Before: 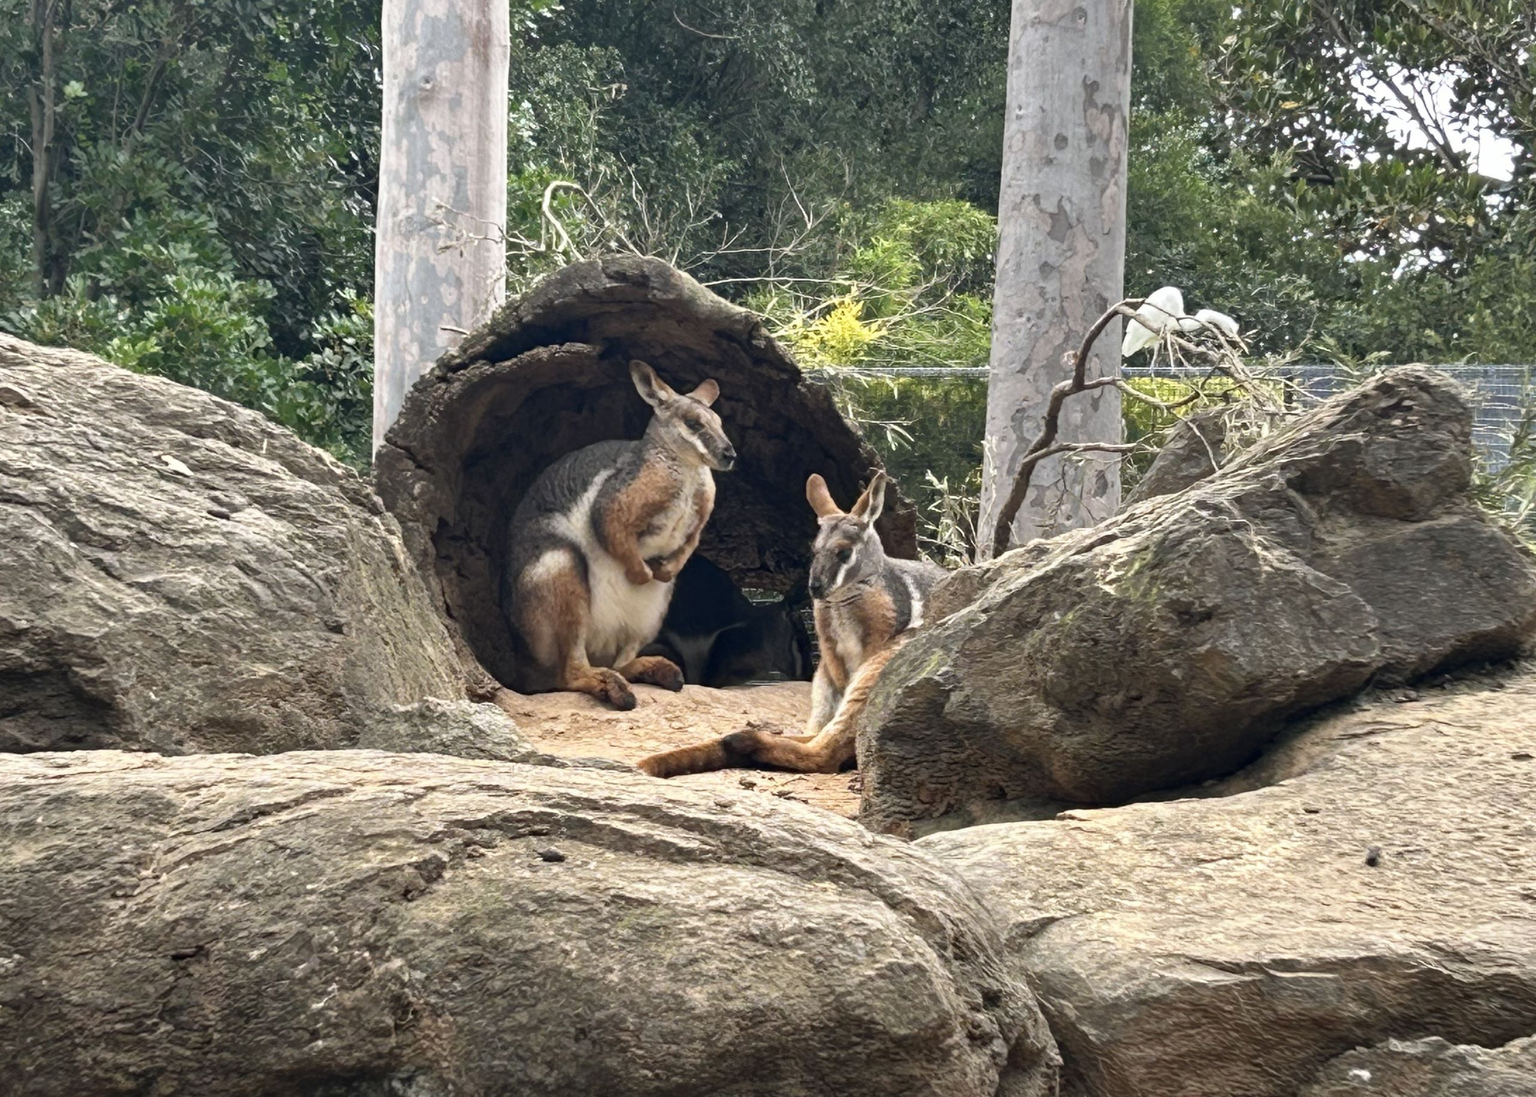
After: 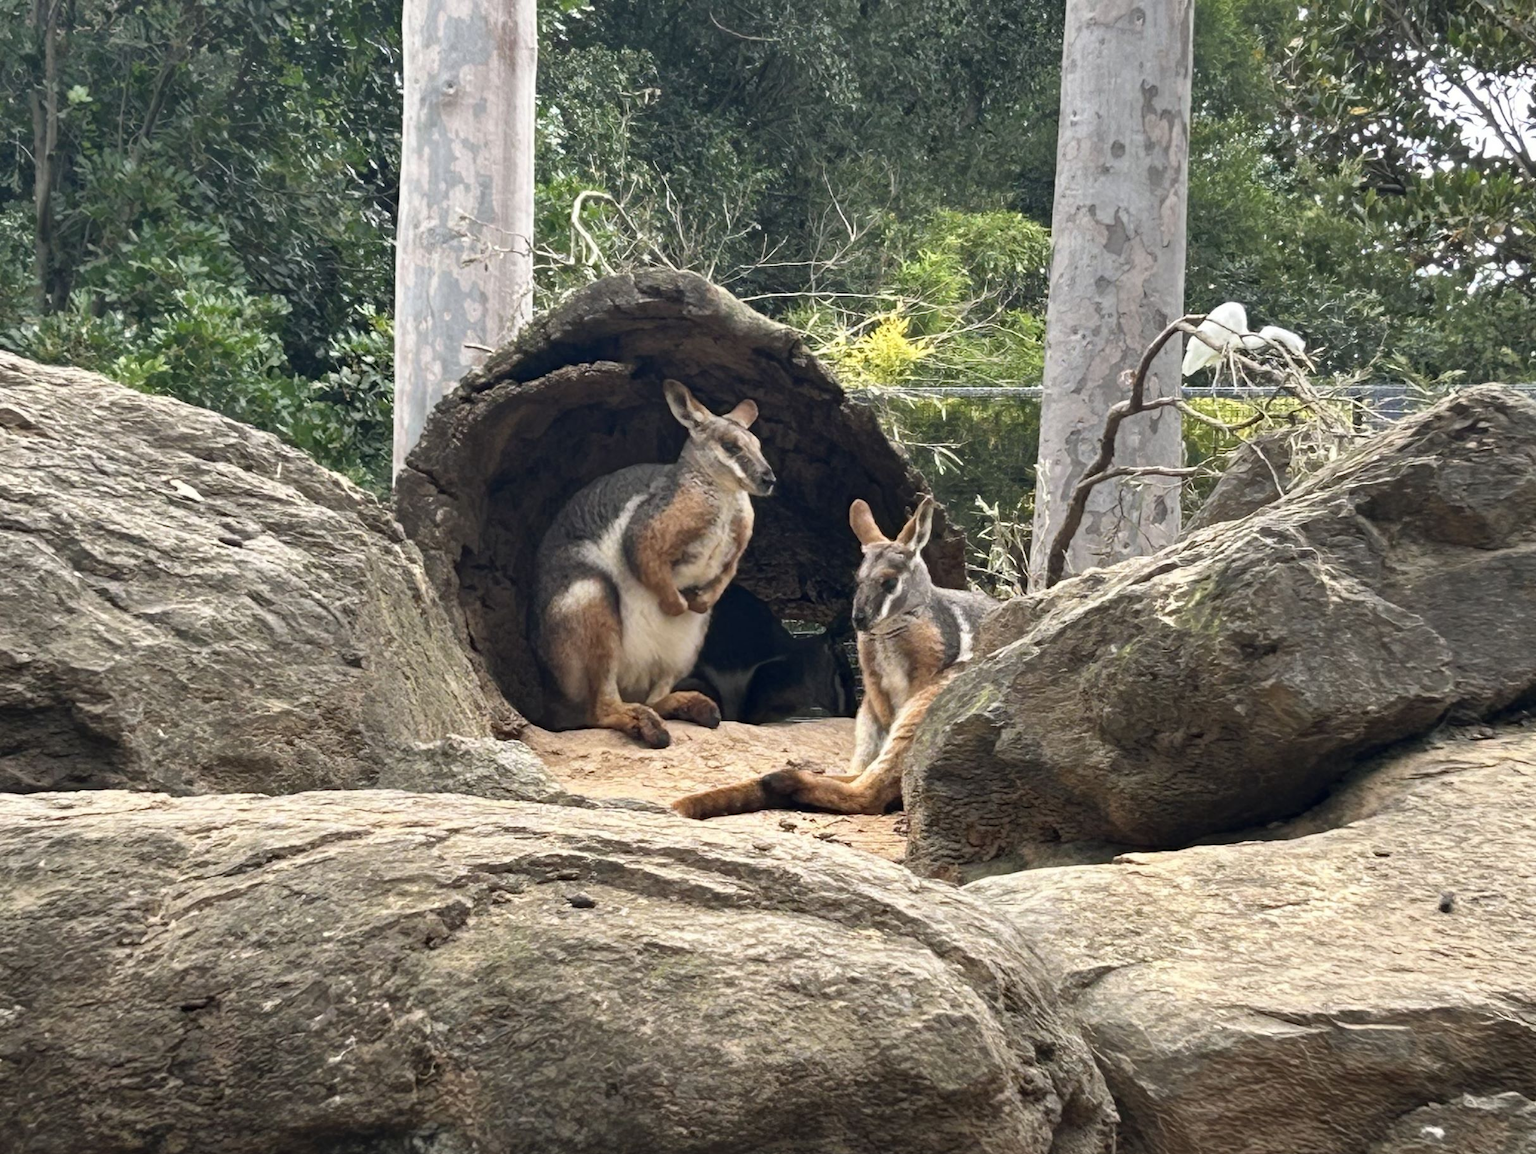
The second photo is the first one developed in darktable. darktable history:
crop and rotate: left 0%, right 5.076%
